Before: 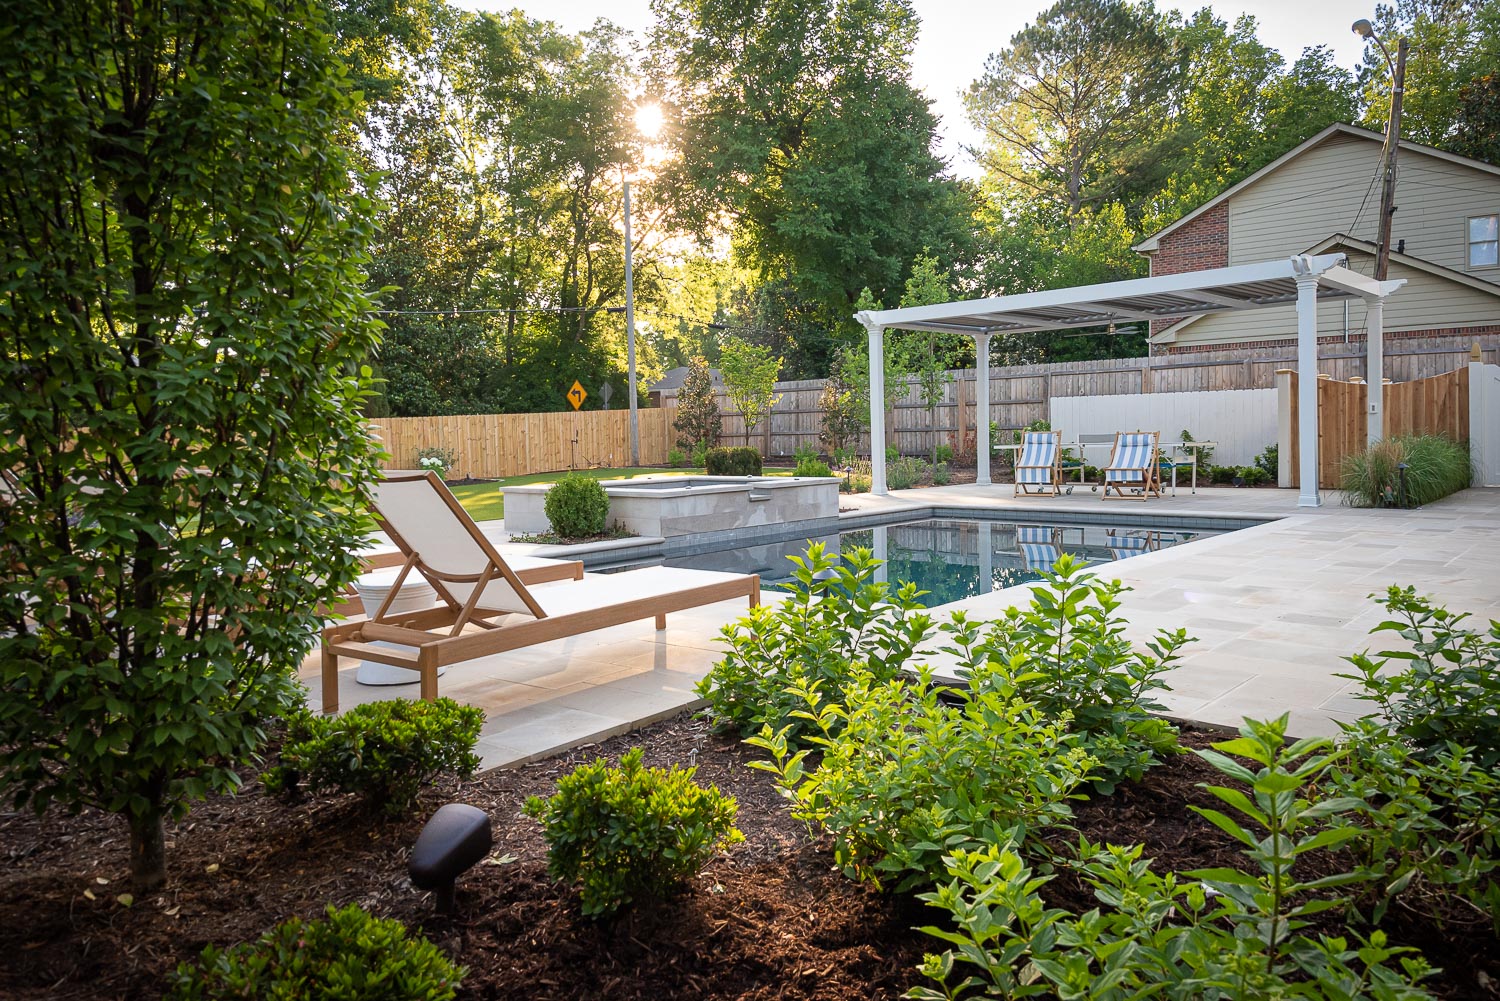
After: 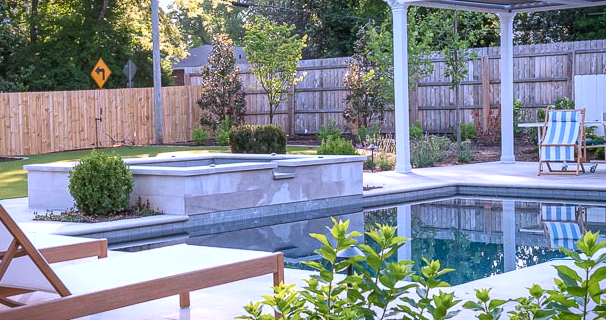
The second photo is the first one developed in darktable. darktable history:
crop: left 31.751%, top 32.172%, right 27.8%, bottom 35.83%
white balance: red 1.042, blue 1.17
color correction: highlights a* -2.24, highlights b* -18.1
local contrast: on, module defaults
vignetting: fall-off start 98.29%, fall-off radius 100%, brightness -1, saturation 0.5, width/height ratio 1.428
